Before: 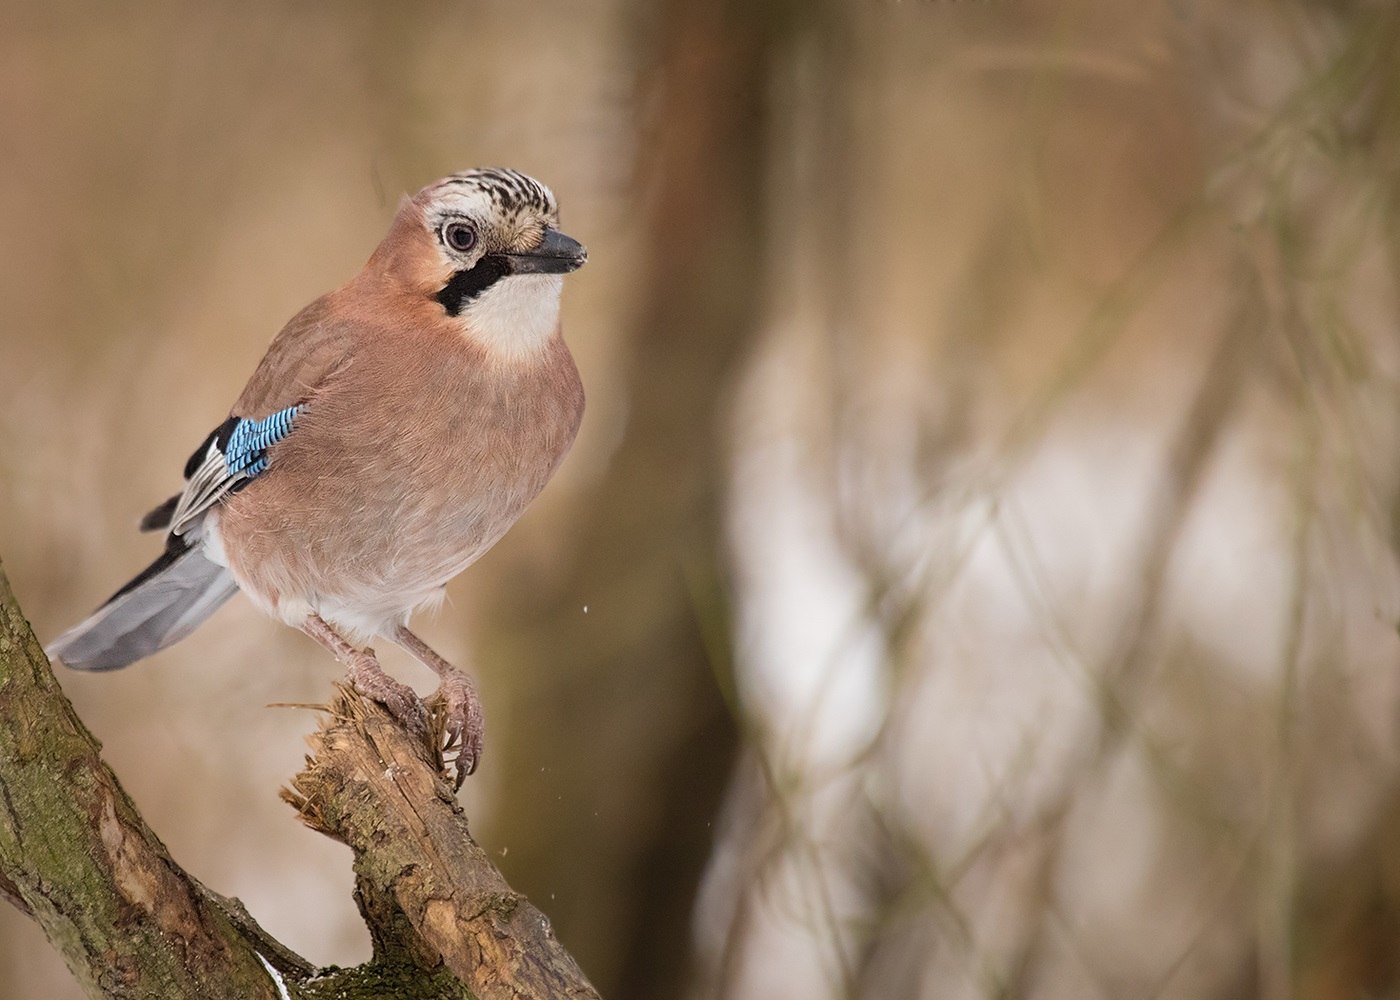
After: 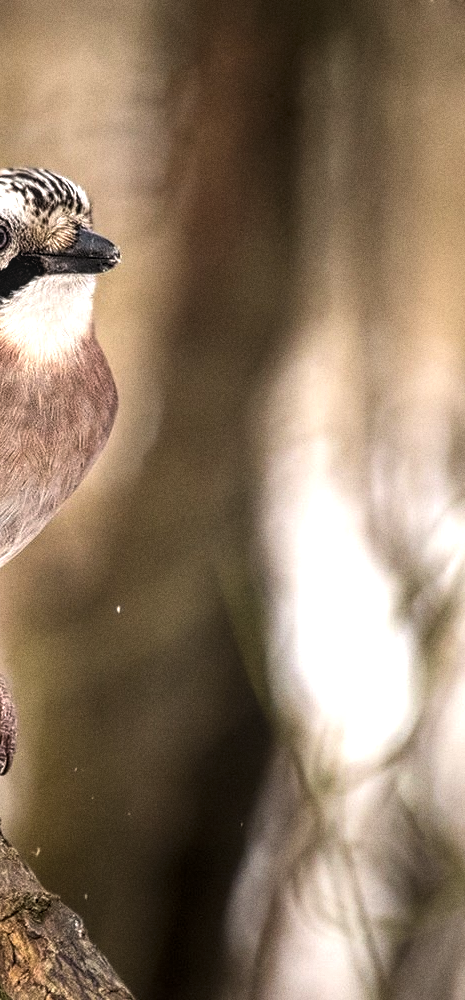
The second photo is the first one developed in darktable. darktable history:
local contrast: on, module defaults
exposure: black level correction 0.002, compensate highlight preservation false
grain: coarseness 22.88 ISO
crop: left 33.36%, right 33.36%
levels: levels [0.044, 0.475, 0.791]
